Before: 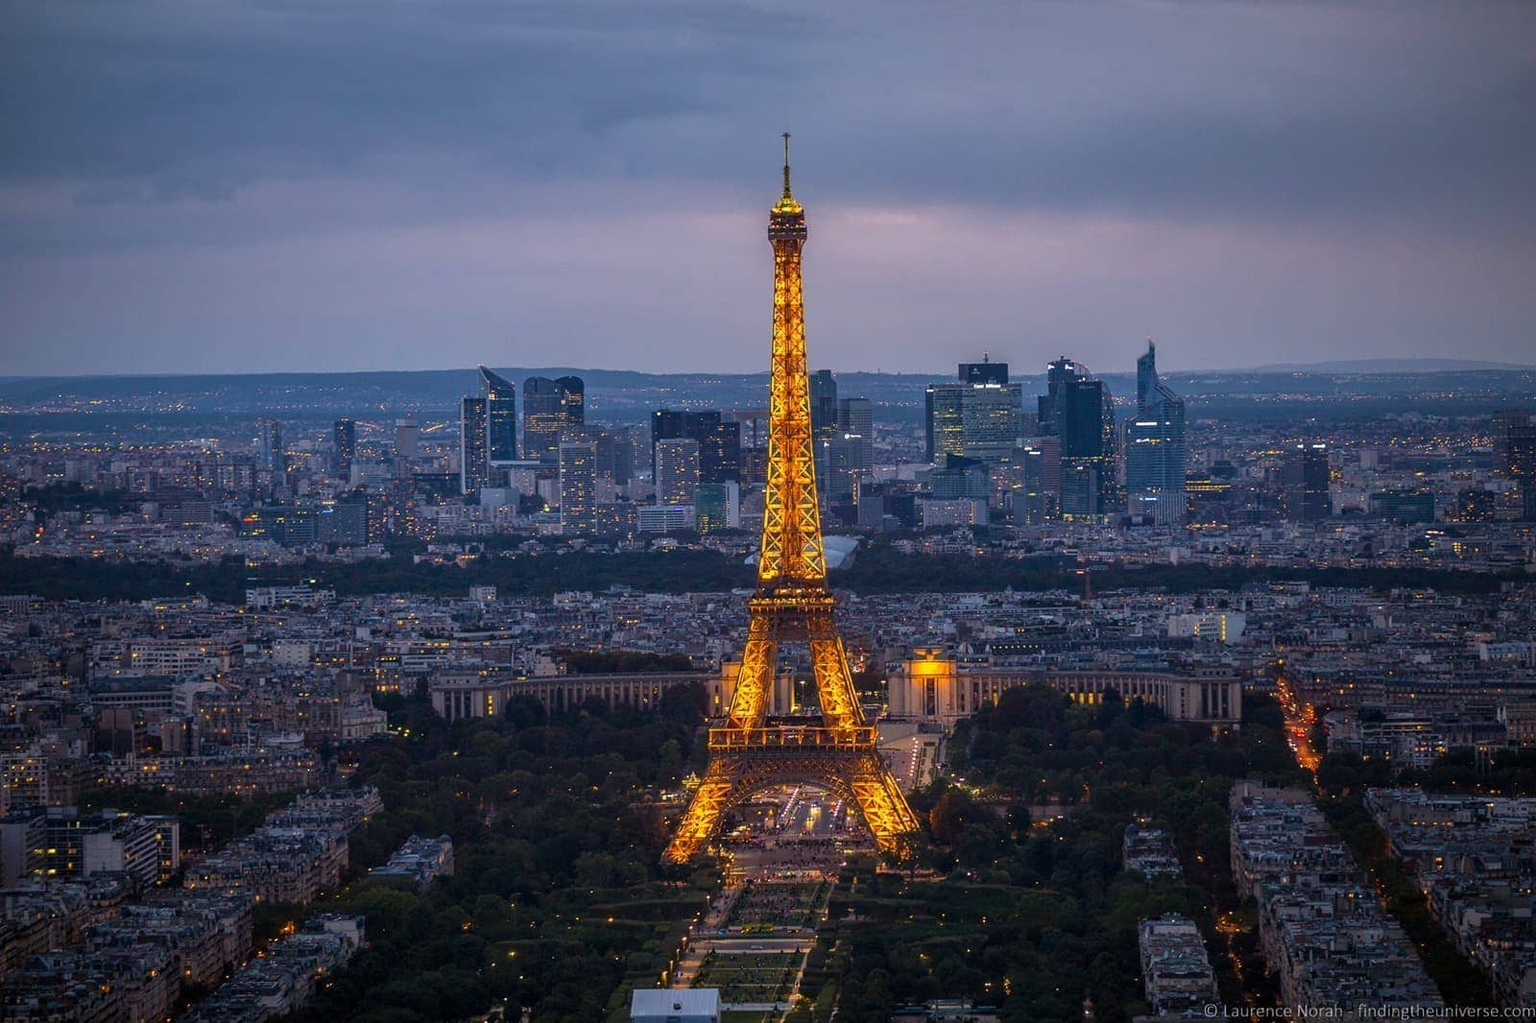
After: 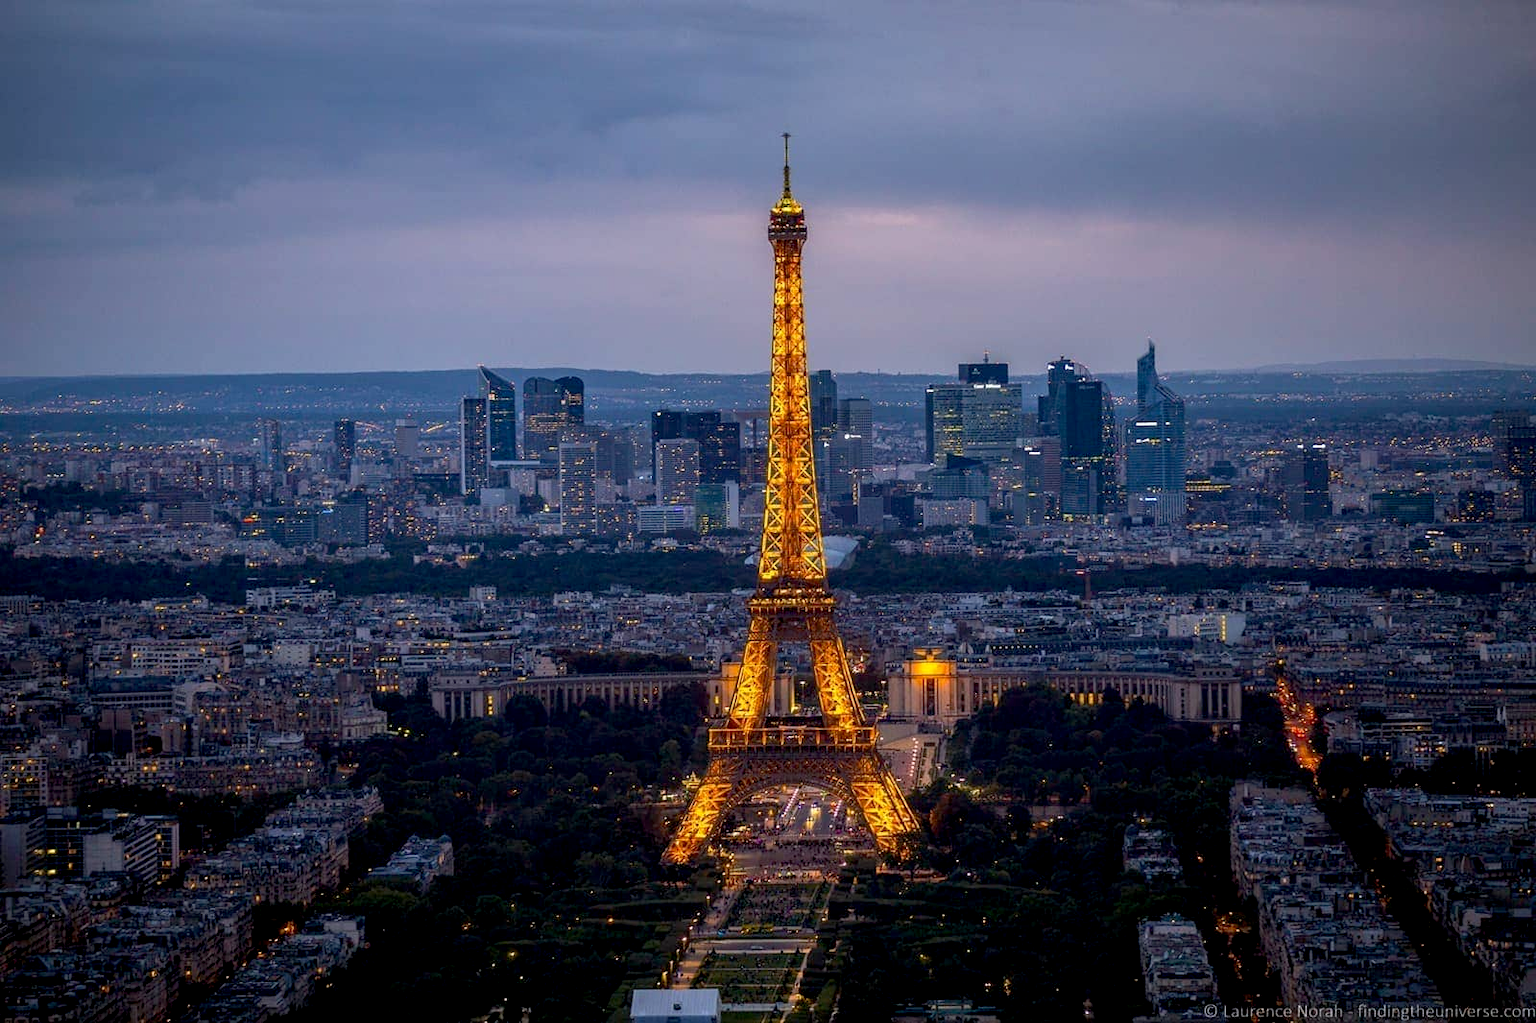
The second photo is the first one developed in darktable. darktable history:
exposure: black level correction 0.009, exposure 0.107 EV, compensate highlight preservation false
